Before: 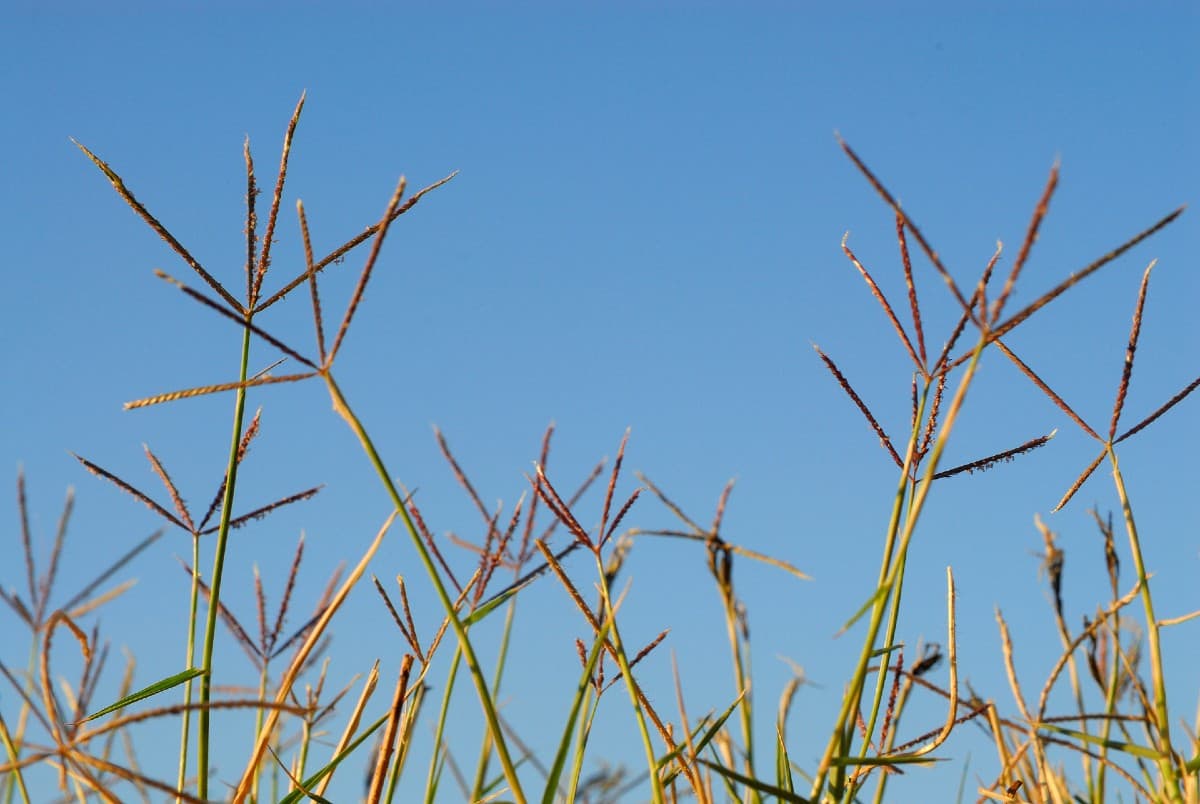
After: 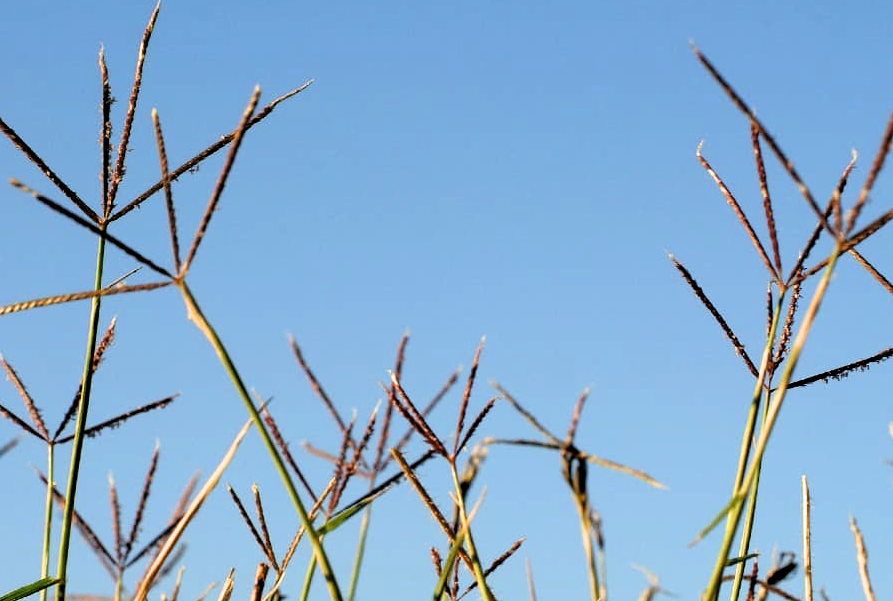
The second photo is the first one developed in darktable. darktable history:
filmic rgb: black relative exposure -3.62 EV, white relative exposure 2.17 EV, hardness 3.64
crop and rotate: left 12.103%, top 11.367%, right 13.466%, bottom 13.77%
